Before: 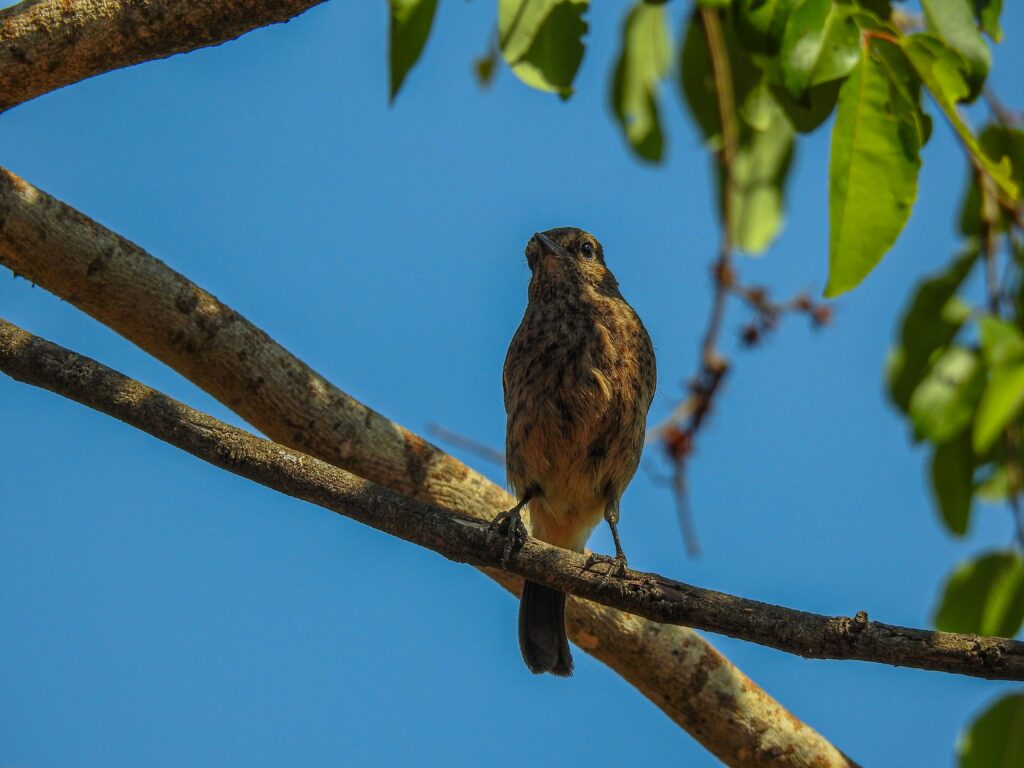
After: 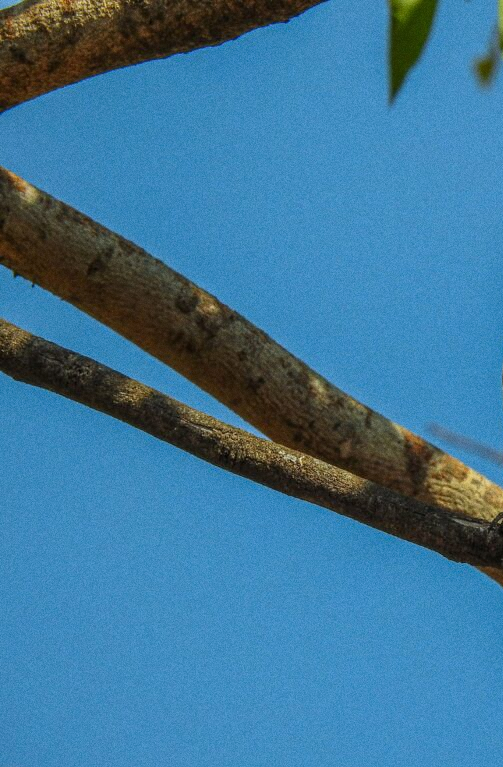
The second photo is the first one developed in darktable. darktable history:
grain: on, module defaults
crop and rotate: left 0%, top 0%, right 50.845%
